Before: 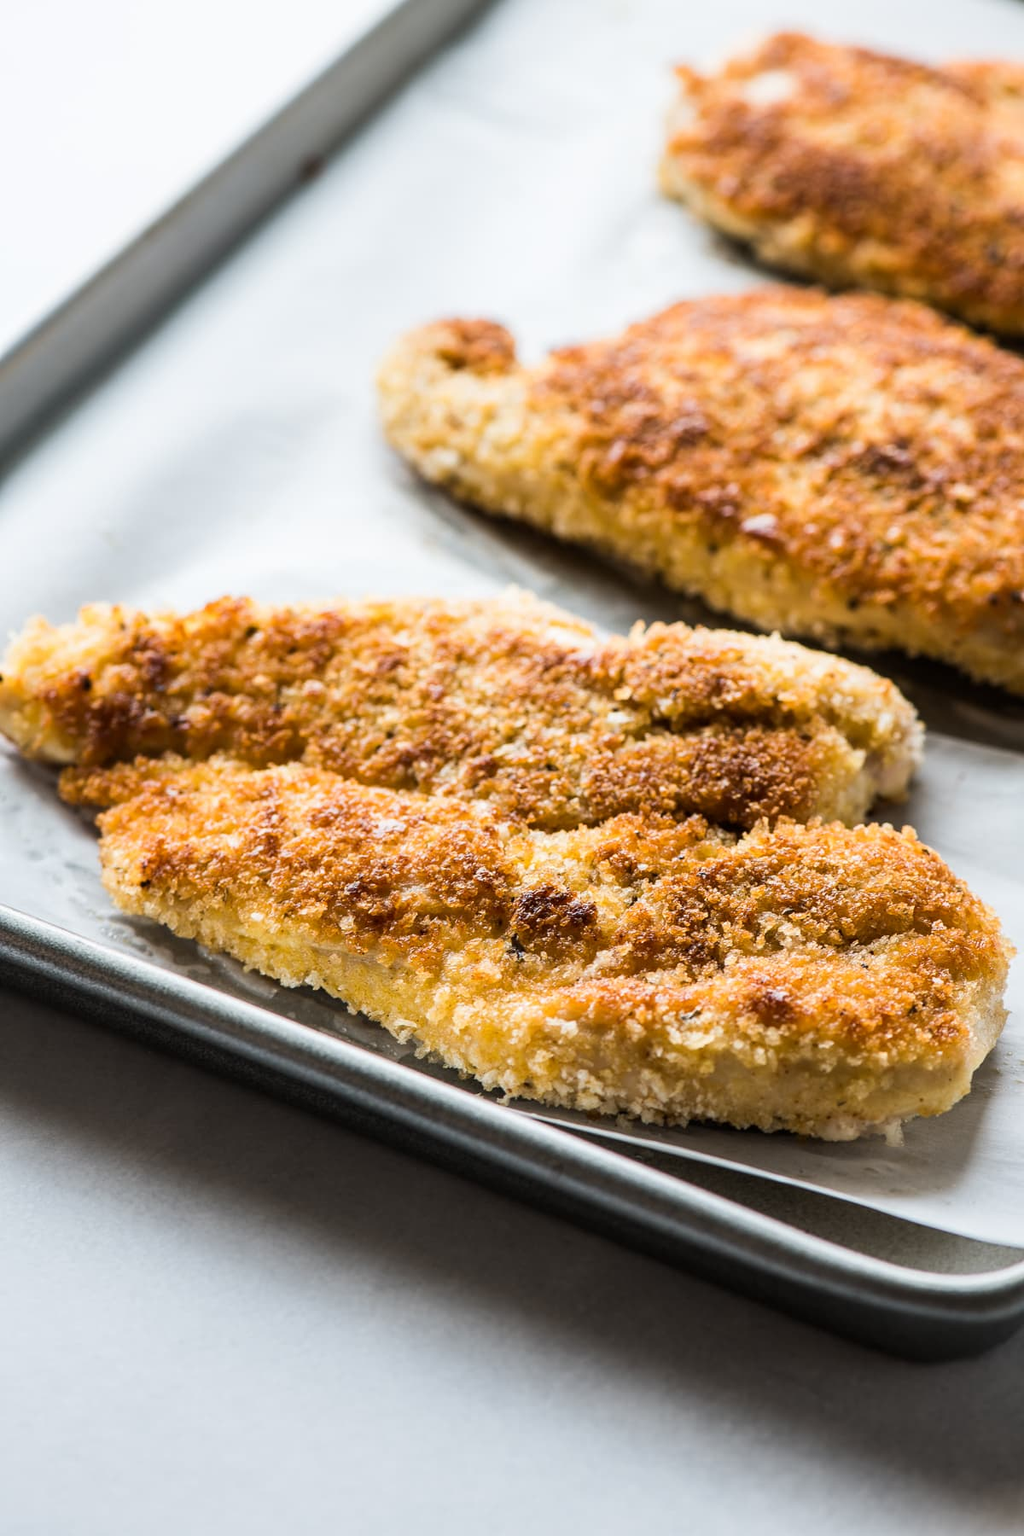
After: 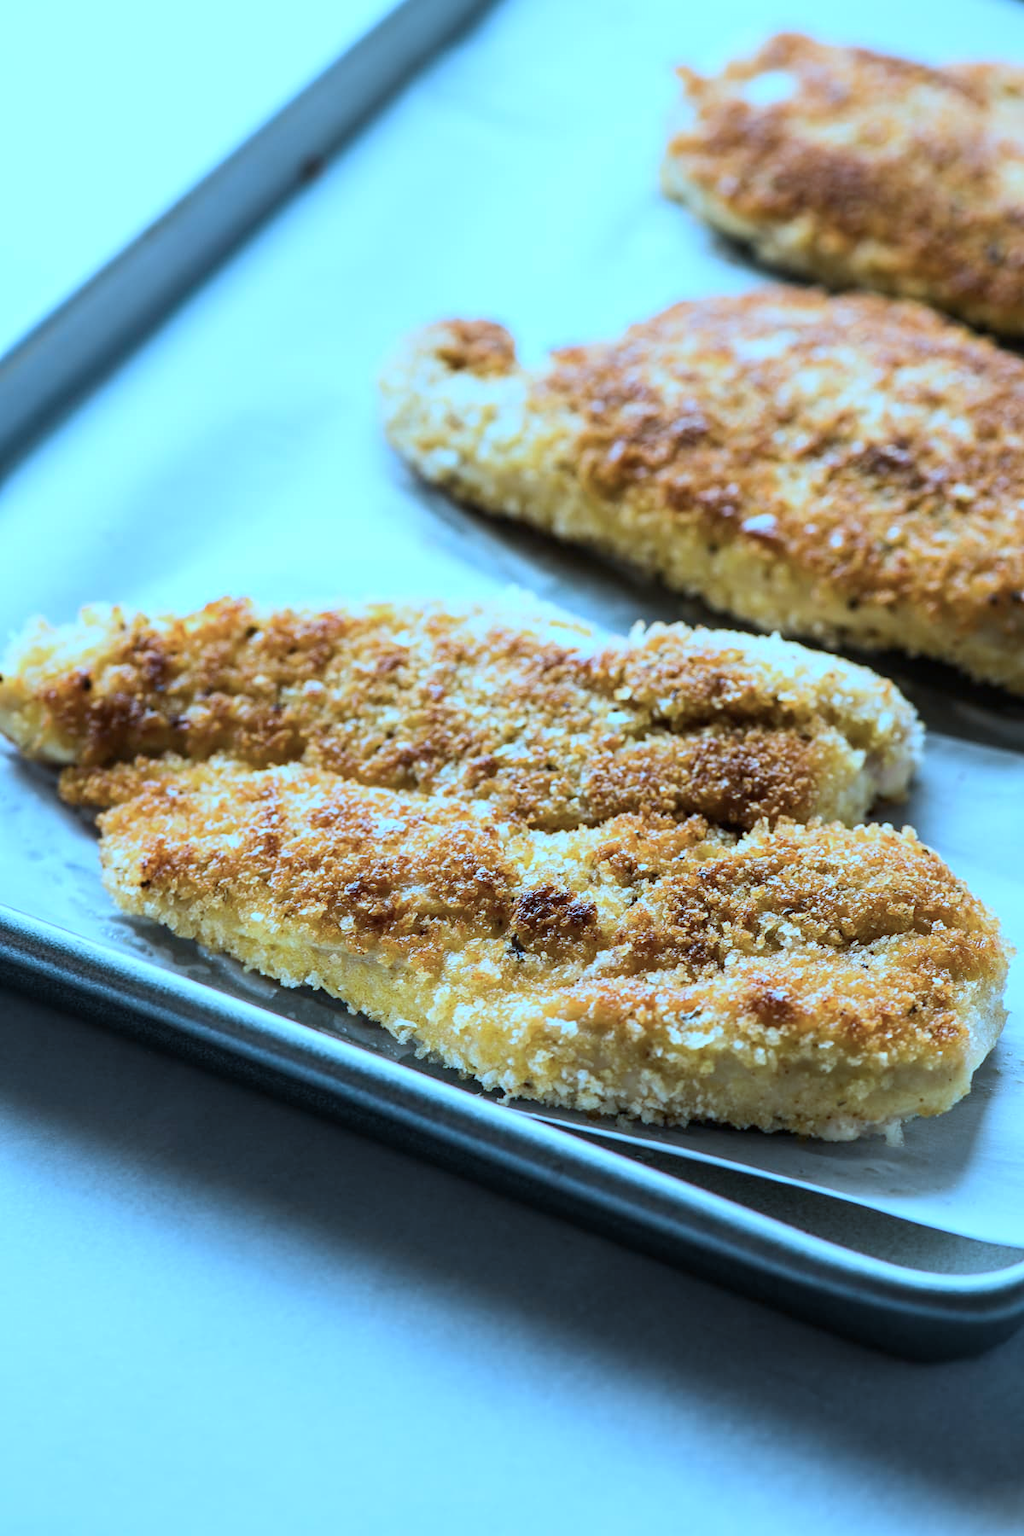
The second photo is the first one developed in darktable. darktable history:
color calibration: illuminant custom, x 0.43, y 0.394, temperature 3099.26 K
